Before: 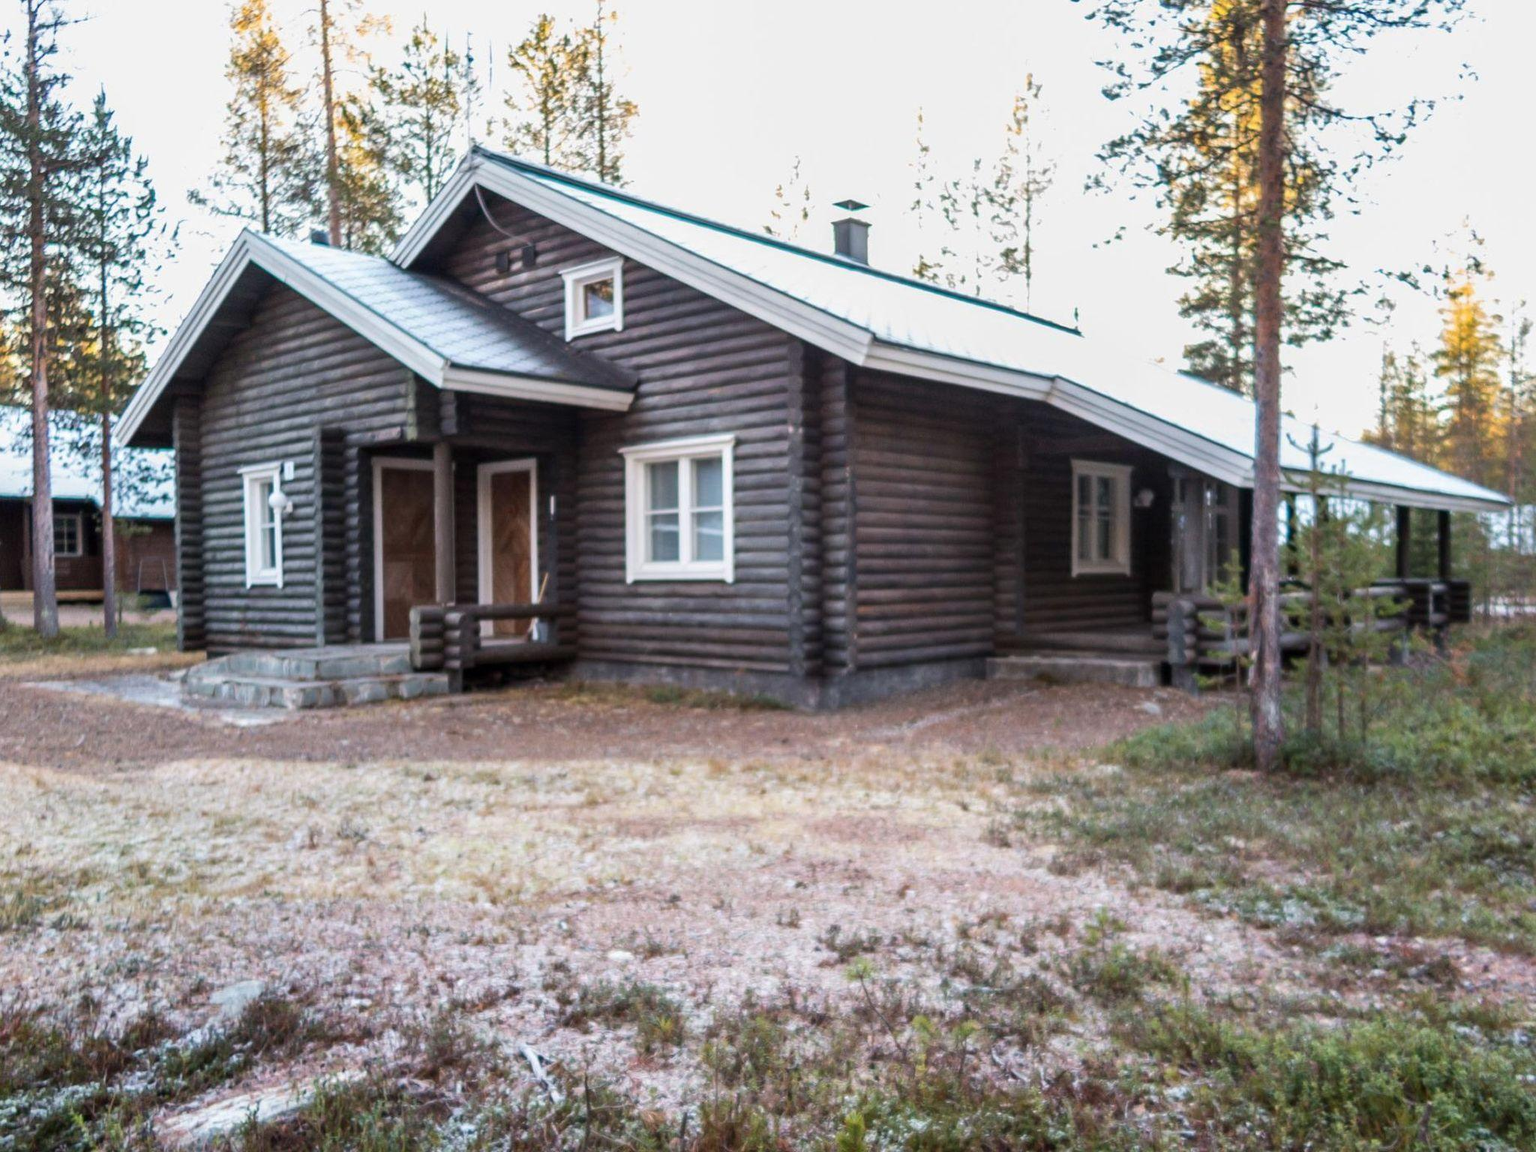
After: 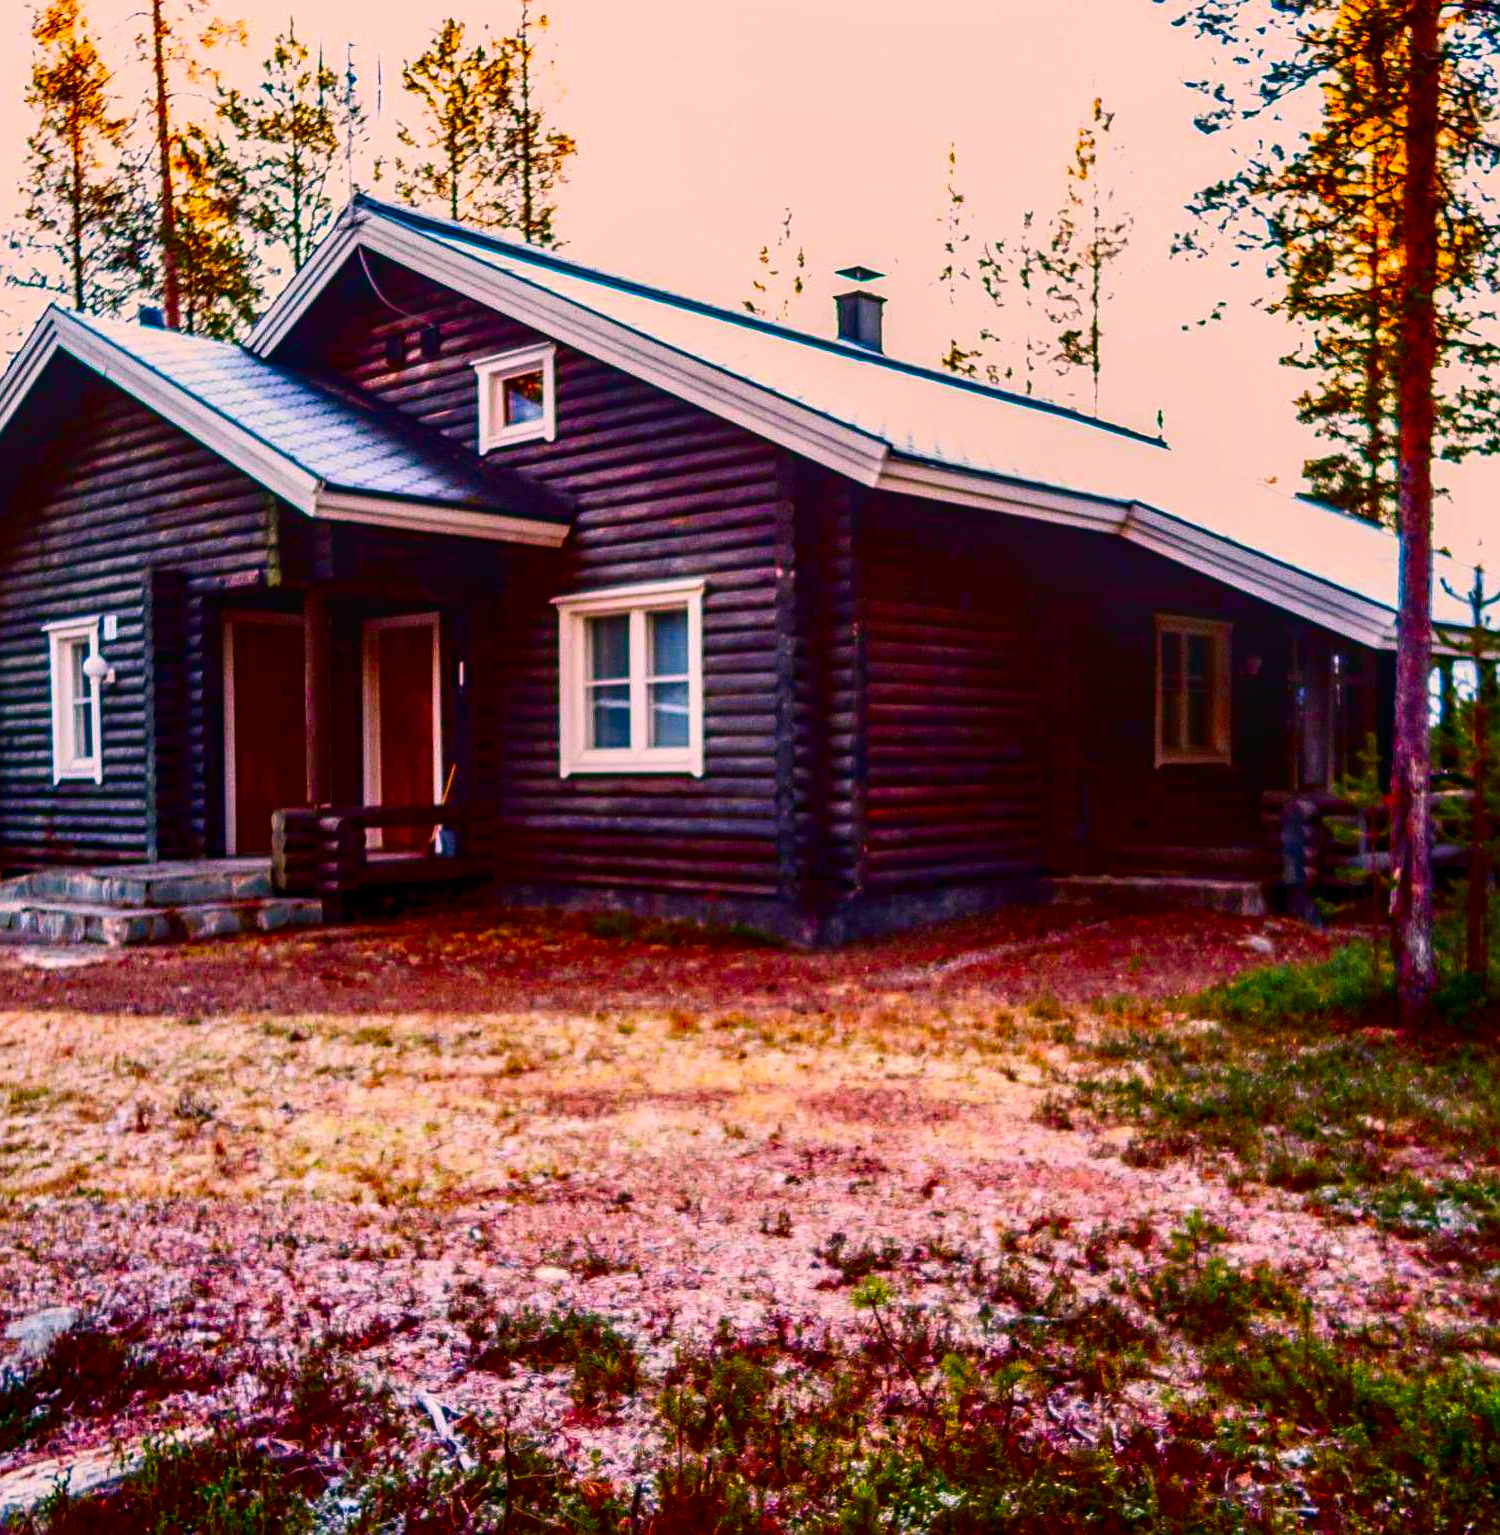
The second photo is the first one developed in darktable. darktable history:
base curve: curves: ch0 [(0, 0) (0.028, 0.03) (0.121, 0.232) (0.46, 0.748) (0.859, 0.968) (1, 1)]
sharpen: on, module defaults
crop: left 13.444%, right 13.308%
exposure: black level correction 0.002, exposure -0.101 EV, compensate exposure bias true, compensate highlight preservation false
contrast brightness saturation: brightness -0.983, saturation 0.989
local contrast: on, module defaults
color balance rgb: power › luminance -3.749%, power › chroma 0.559%, power › hue 39.38°, highlights gain › chroma 2.332%, highlights gain › hue 38.35°, perceptual saturation grading › global saturation 46.18%, perceptual saturation grading › highlights -25.663%, perceptual saturation grading › shadows 50.226%, perceptual brilliance grading › global brilliance 1.347%, perceptual brilliance grading › highlights -3.894%
